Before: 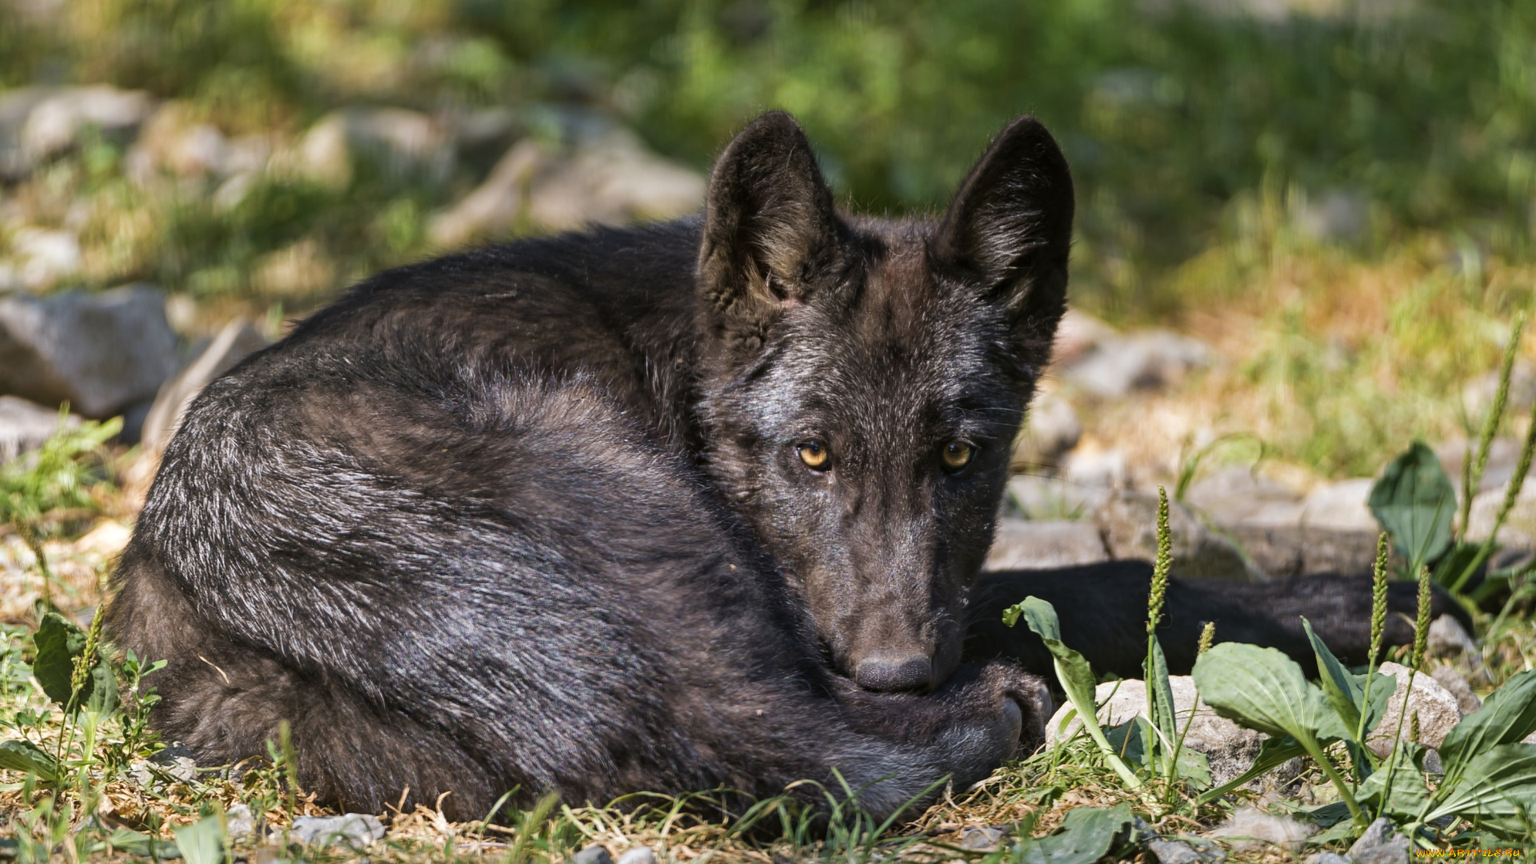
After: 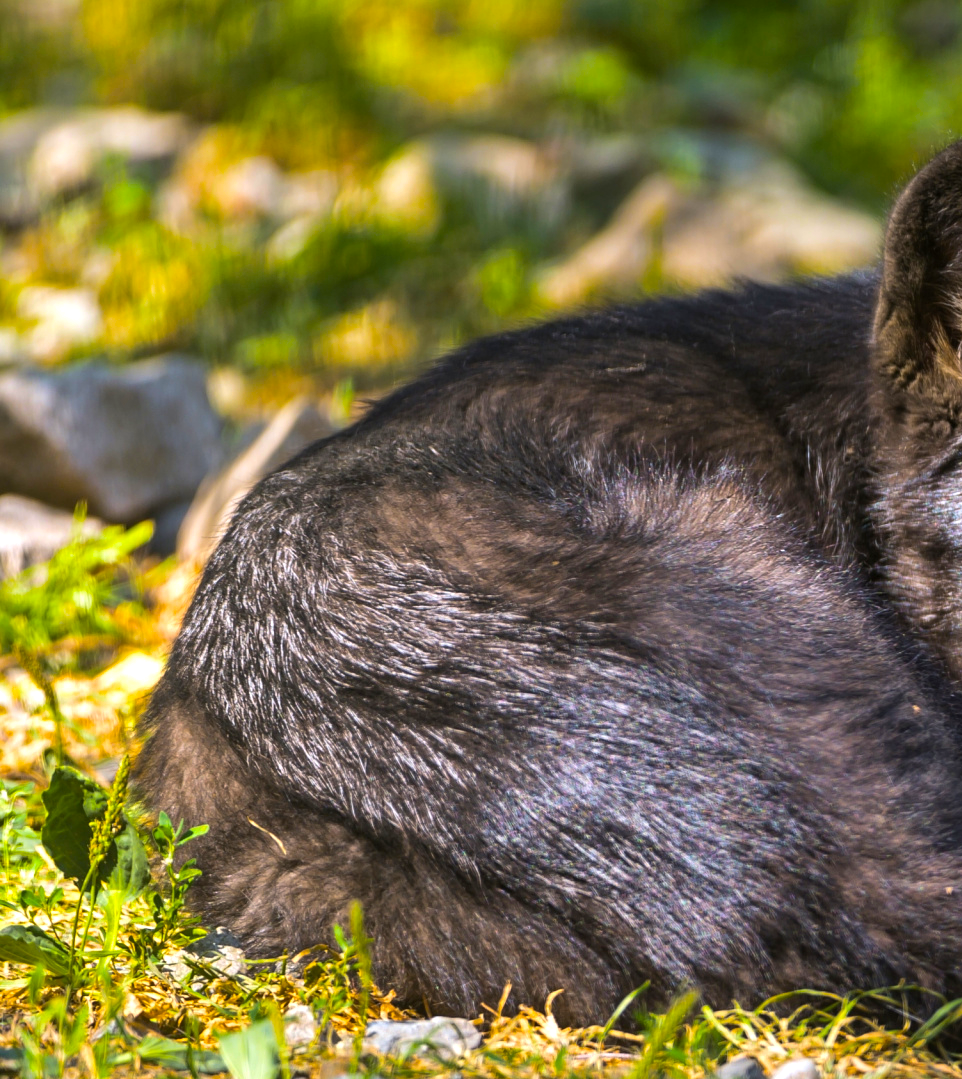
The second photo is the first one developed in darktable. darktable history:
crop and rotate: left 0.014%, top 0%, right 49.868%
color balance rgb: linear chroma grading › shadows -39.922%, linear chroma grading › highlights 41.116%, linear chroma grading › global chroma 45.407%, linear chroma grading › mid-tones -29.909%, perceptual saturation grading › global saturation 16.816%, perceptual brilliance grading › global brilliance 10.749%, global vibrance 9.347%
